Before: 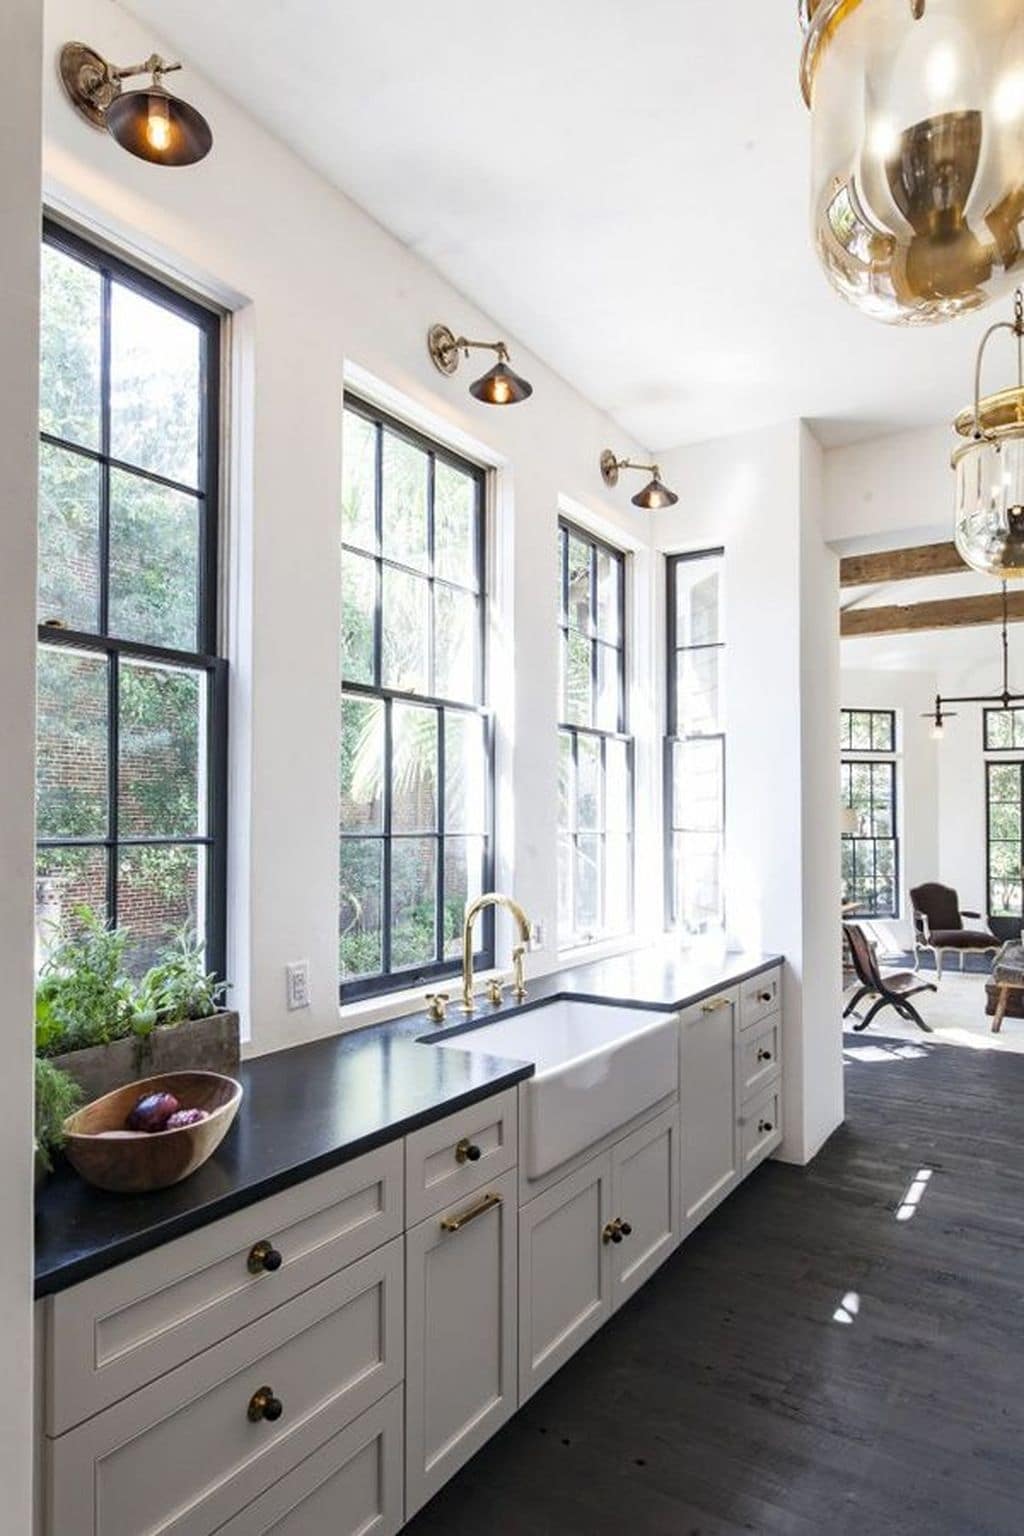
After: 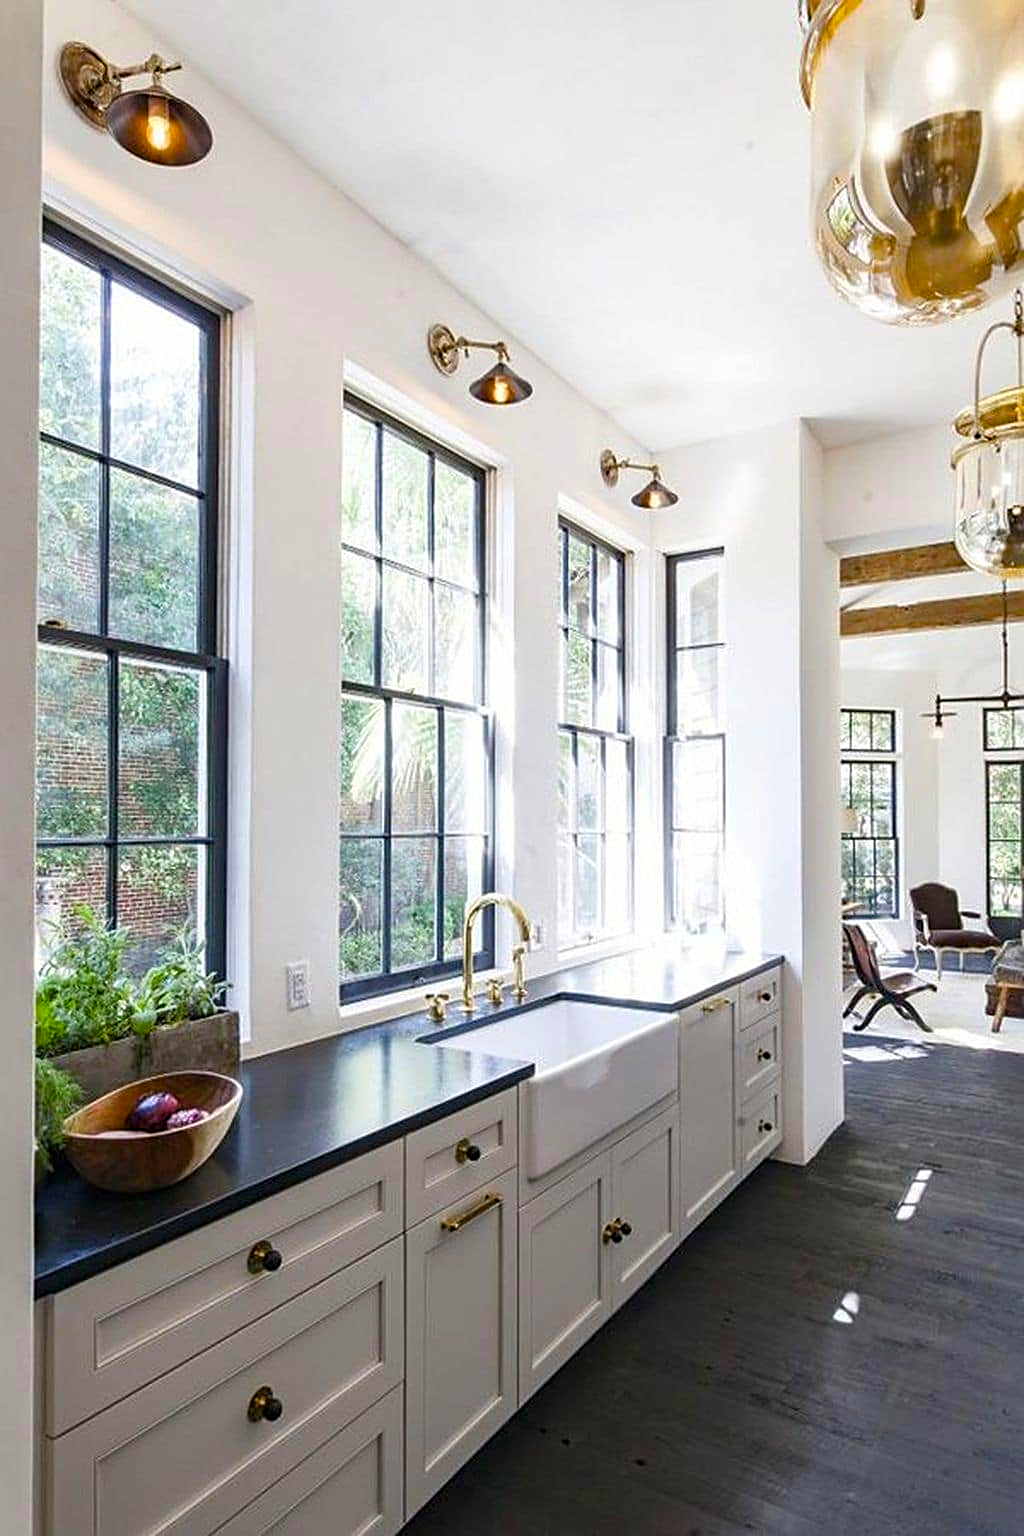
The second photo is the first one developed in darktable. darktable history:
color balance rgb: shadows lift › chroma 0.842%, shadows lift › hue 113.28°, perceptual saturation grading › global saturation 20%, perceptual saturation grading › highlights 1.866%, perceptual saturation grading › shadows 49.393%, global vibrance 9.981%
sharpen: on, module defaults
